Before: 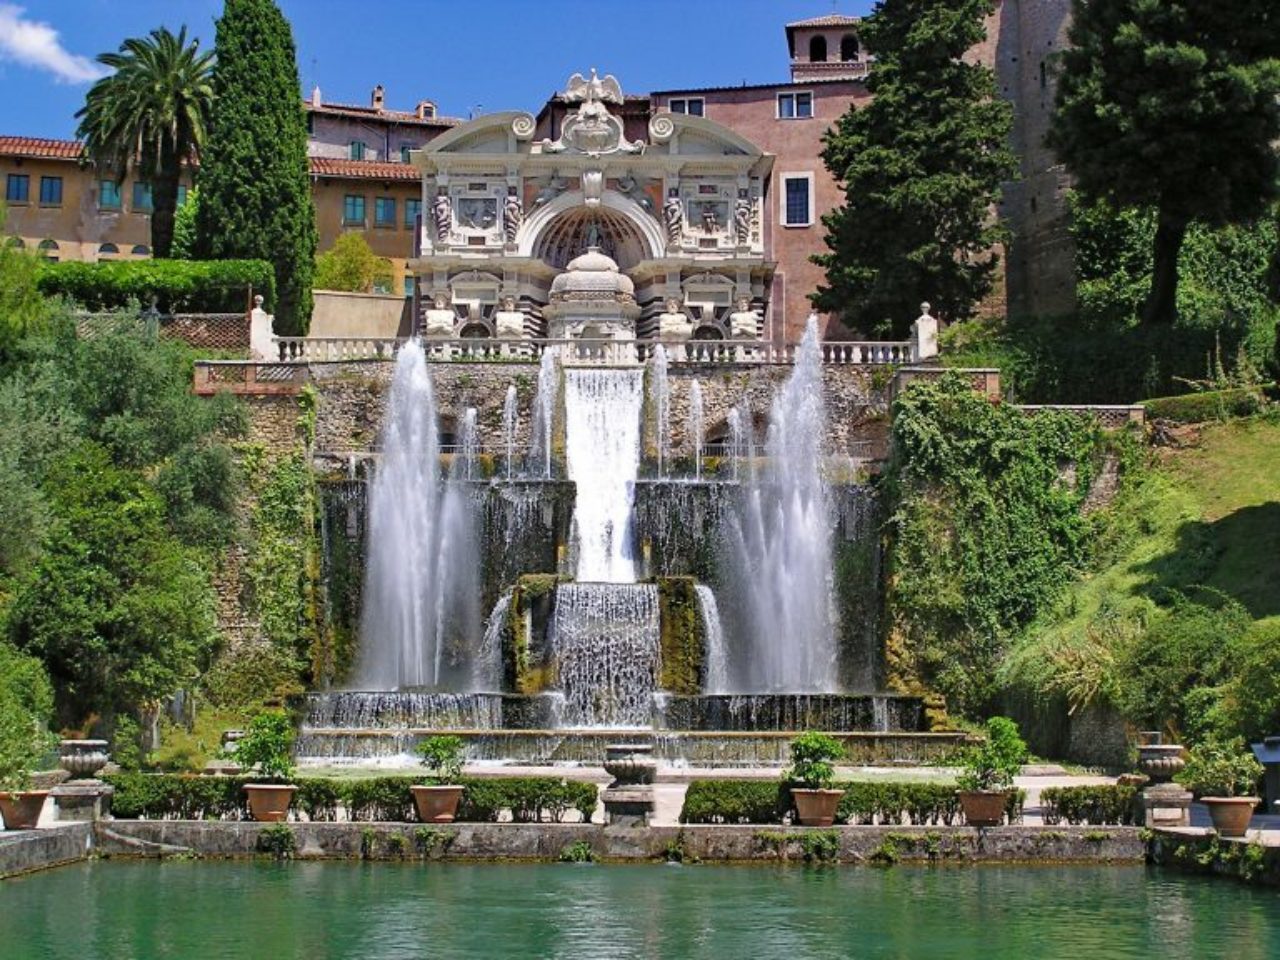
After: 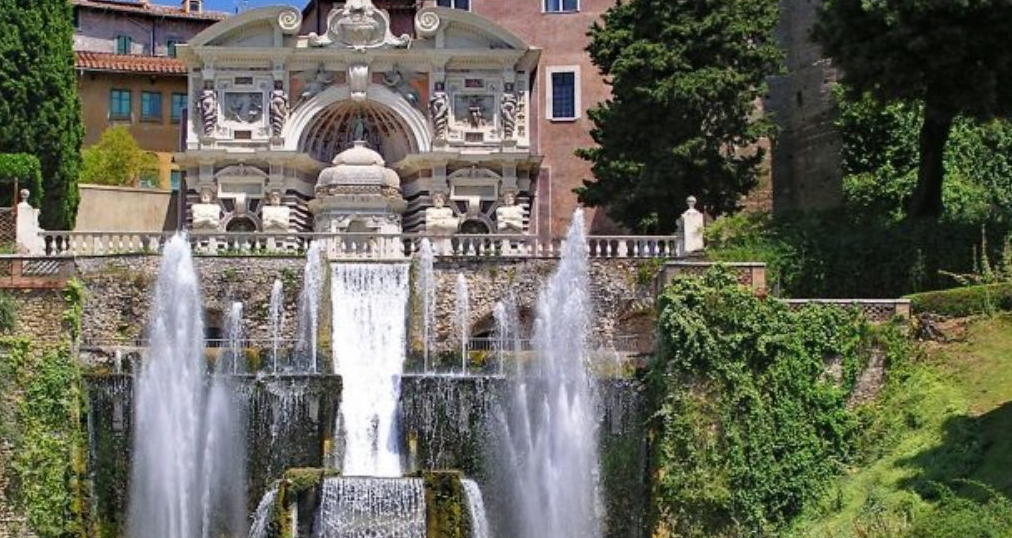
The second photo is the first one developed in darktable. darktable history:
levels: mode automatic, levels [0.026, 0.507, 0.987]
crop: left 18.357%, top 11.096%, right 2.518%, bottom 32.775%
